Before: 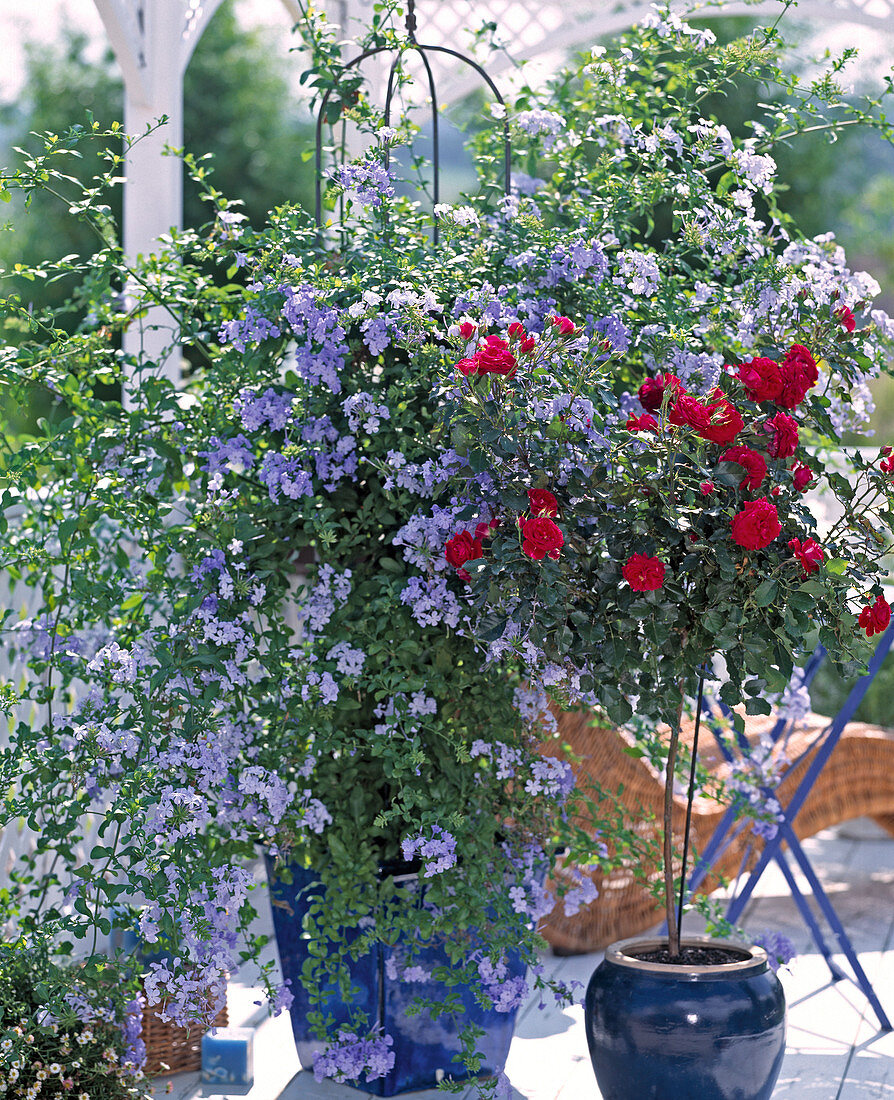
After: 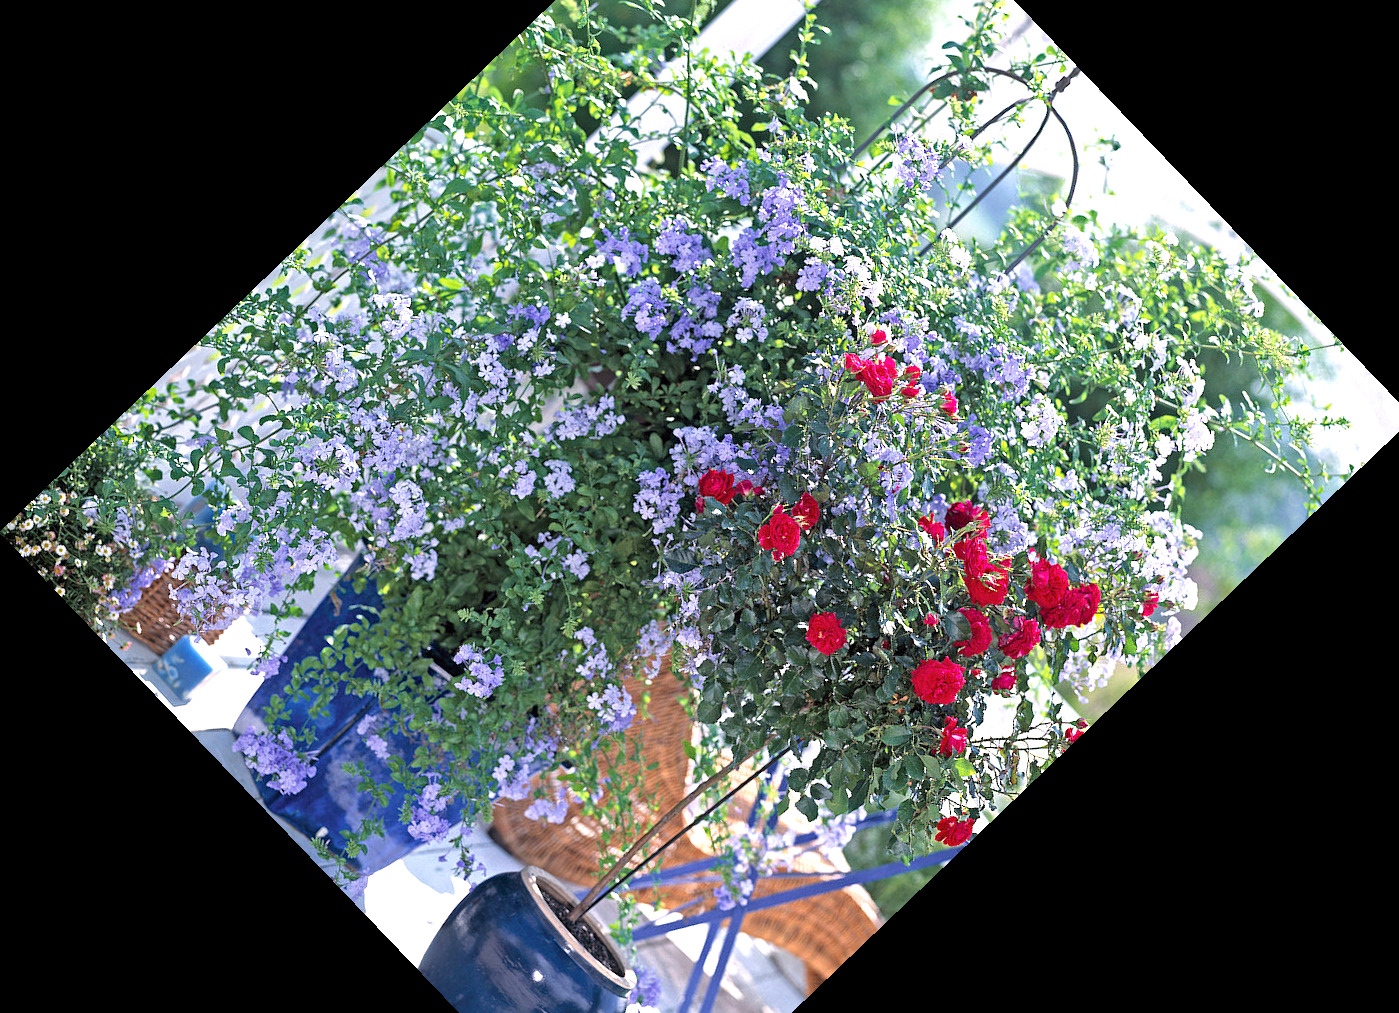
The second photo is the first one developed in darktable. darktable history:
crop and rotate: angle -46.26°, top 16.234%, right 0.912%, bottom 11.704%
exposure: exposure 0.785 EV, compensate highlight preservation false
